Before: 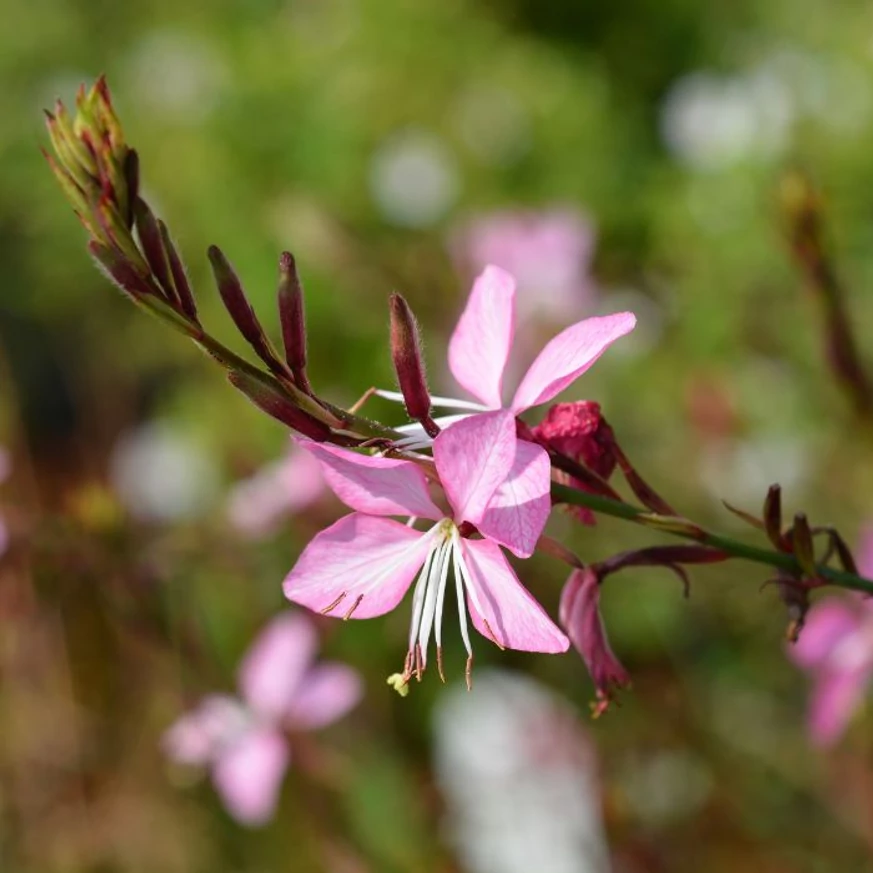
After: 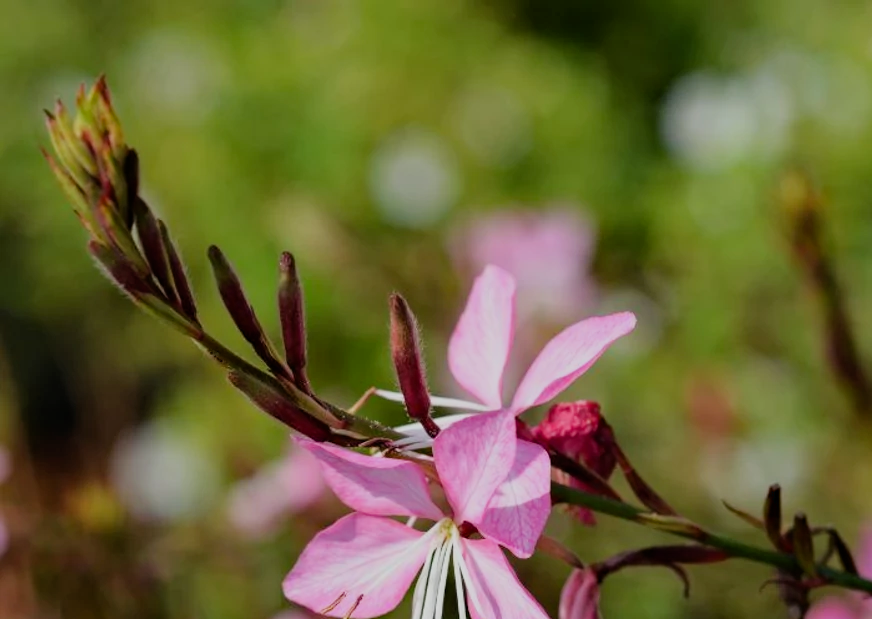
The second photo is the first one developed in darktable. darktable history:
crop: right 0%, bottom 29.069%
filmic rgb: black relative exposure -7.65 EV, white relative exposure 4.56 EV, hardness 3.61
haze removal: compatibility mode true
